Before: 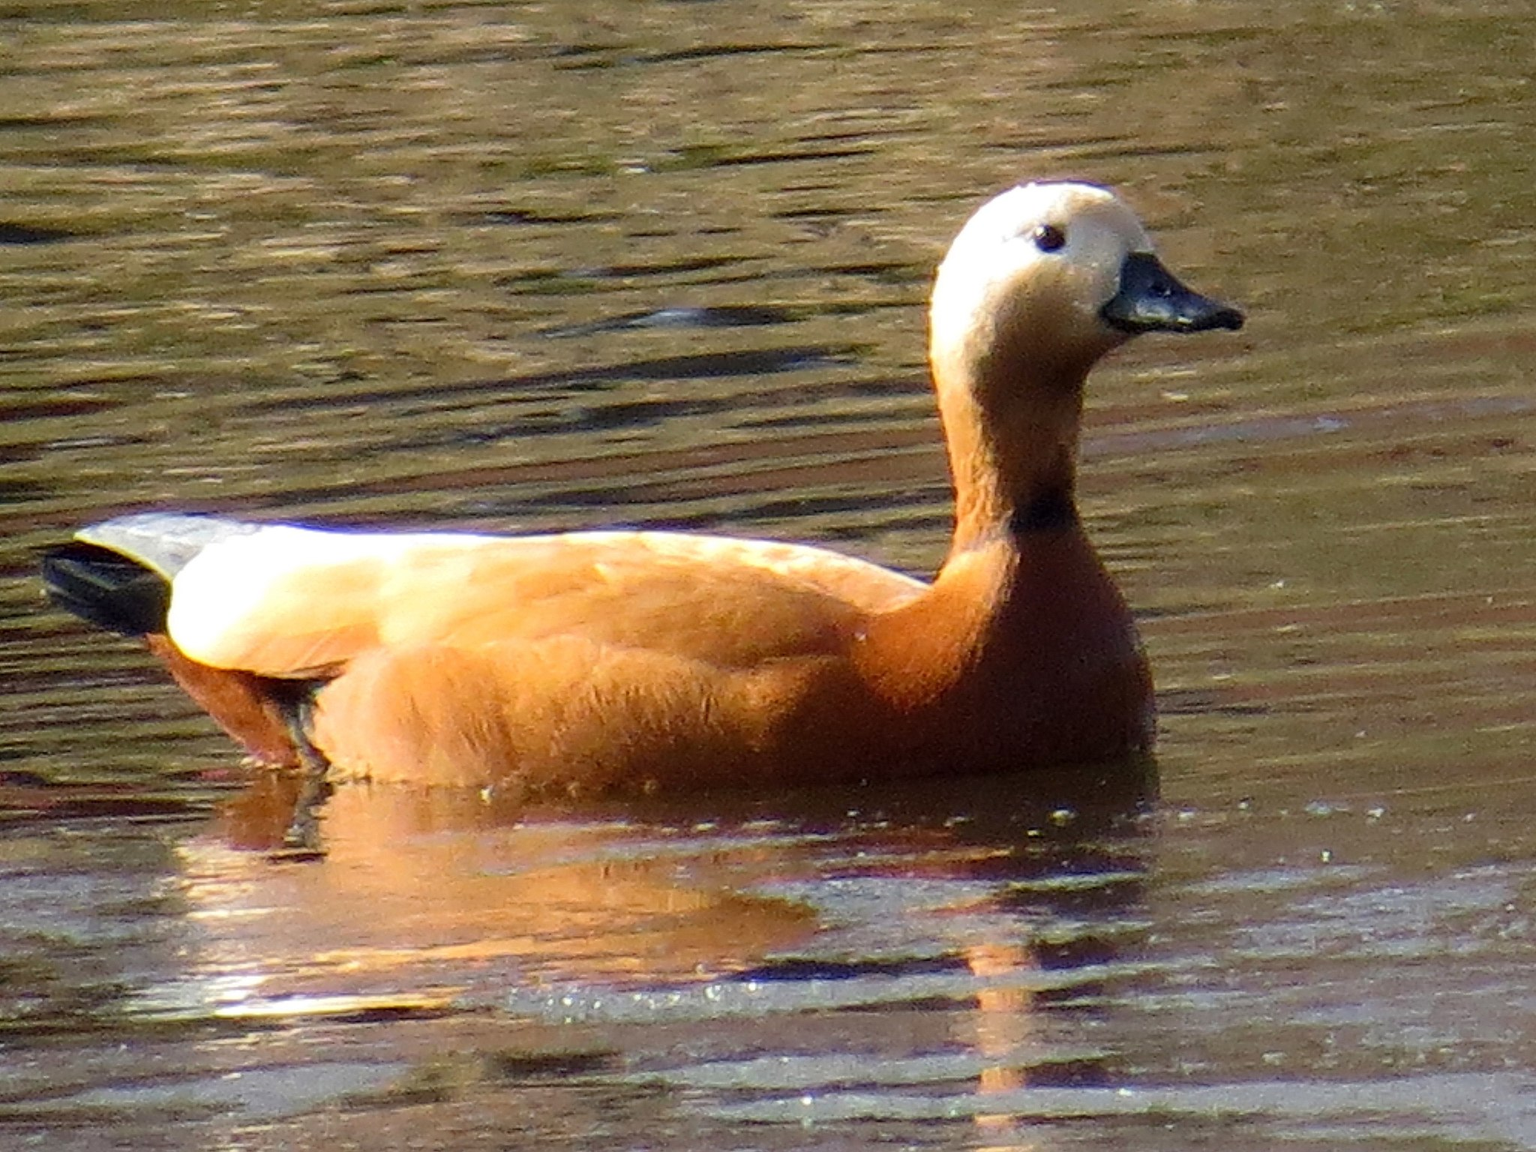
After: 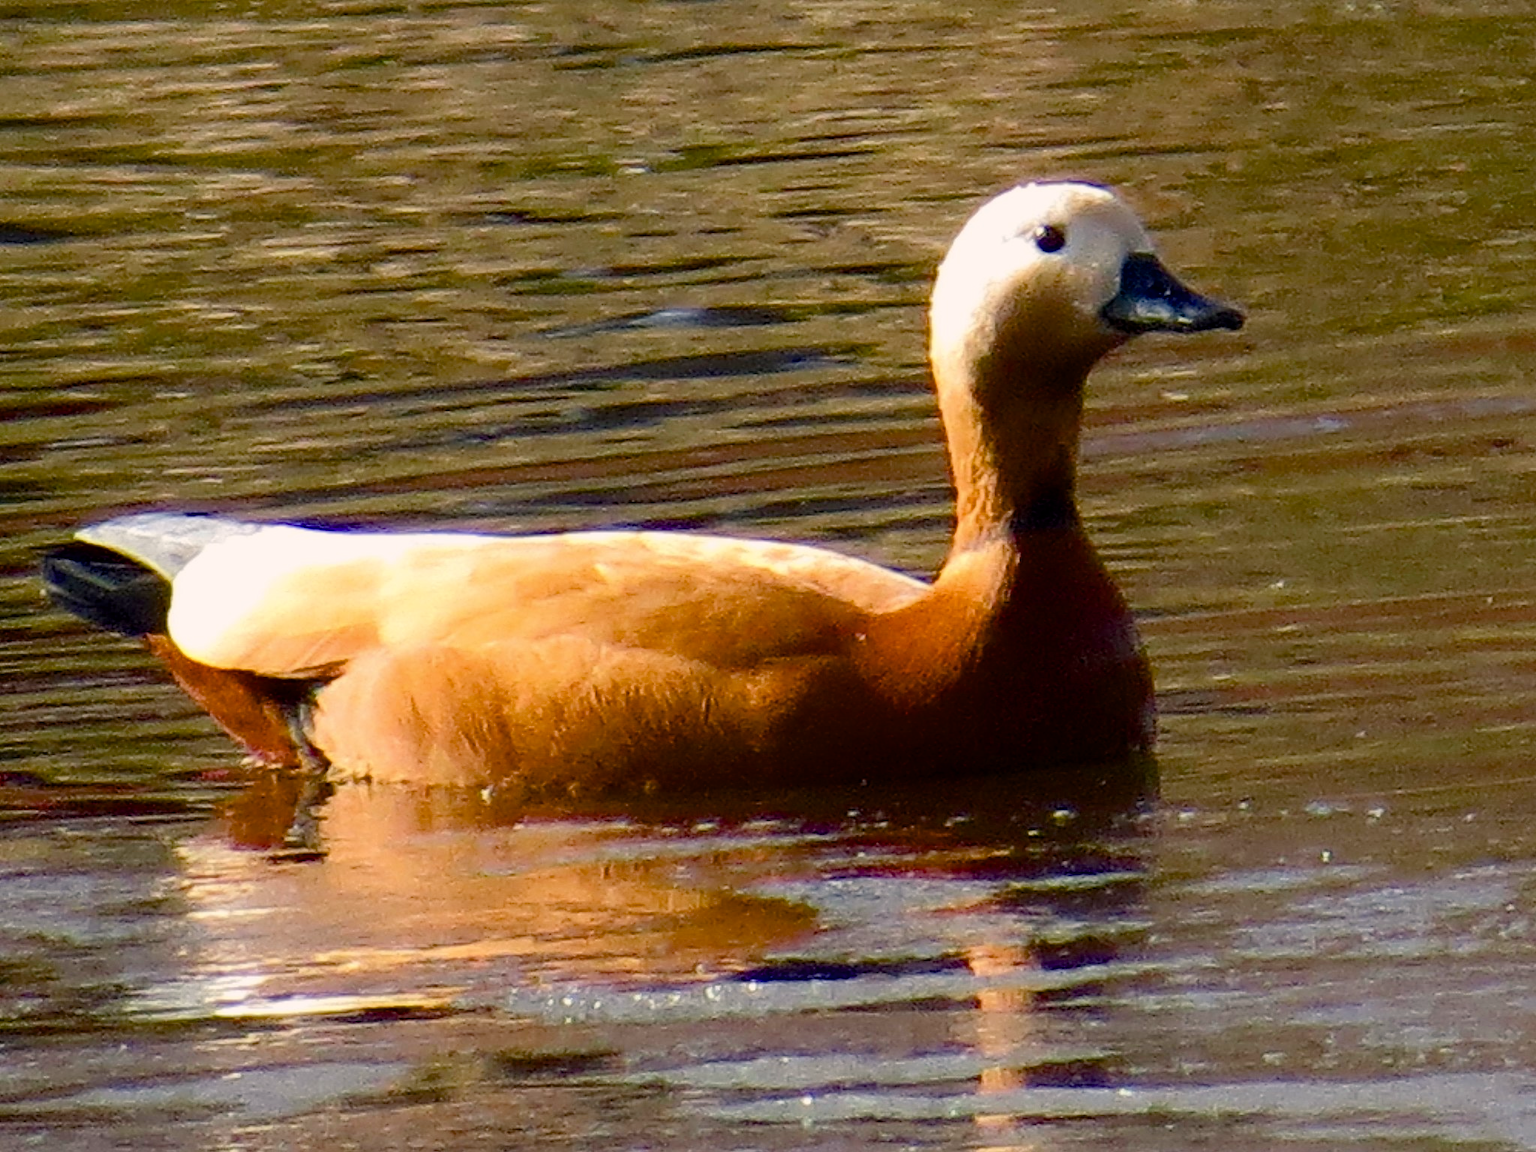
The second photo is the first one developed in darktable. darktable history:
exposure: black level correction 0.002, exposure -0.098 EV, compensate highlight preservation false
color balance rgb: highlights gain › chroma 1.677%, highlights gain › hue 56.07°, perceptual saturation grading › global saturation 20%, perceptual saturation grading › highlights -25.426%, perceptual saturation grading › shadows 24.019%, saturation formula JzAzBz (2021)
